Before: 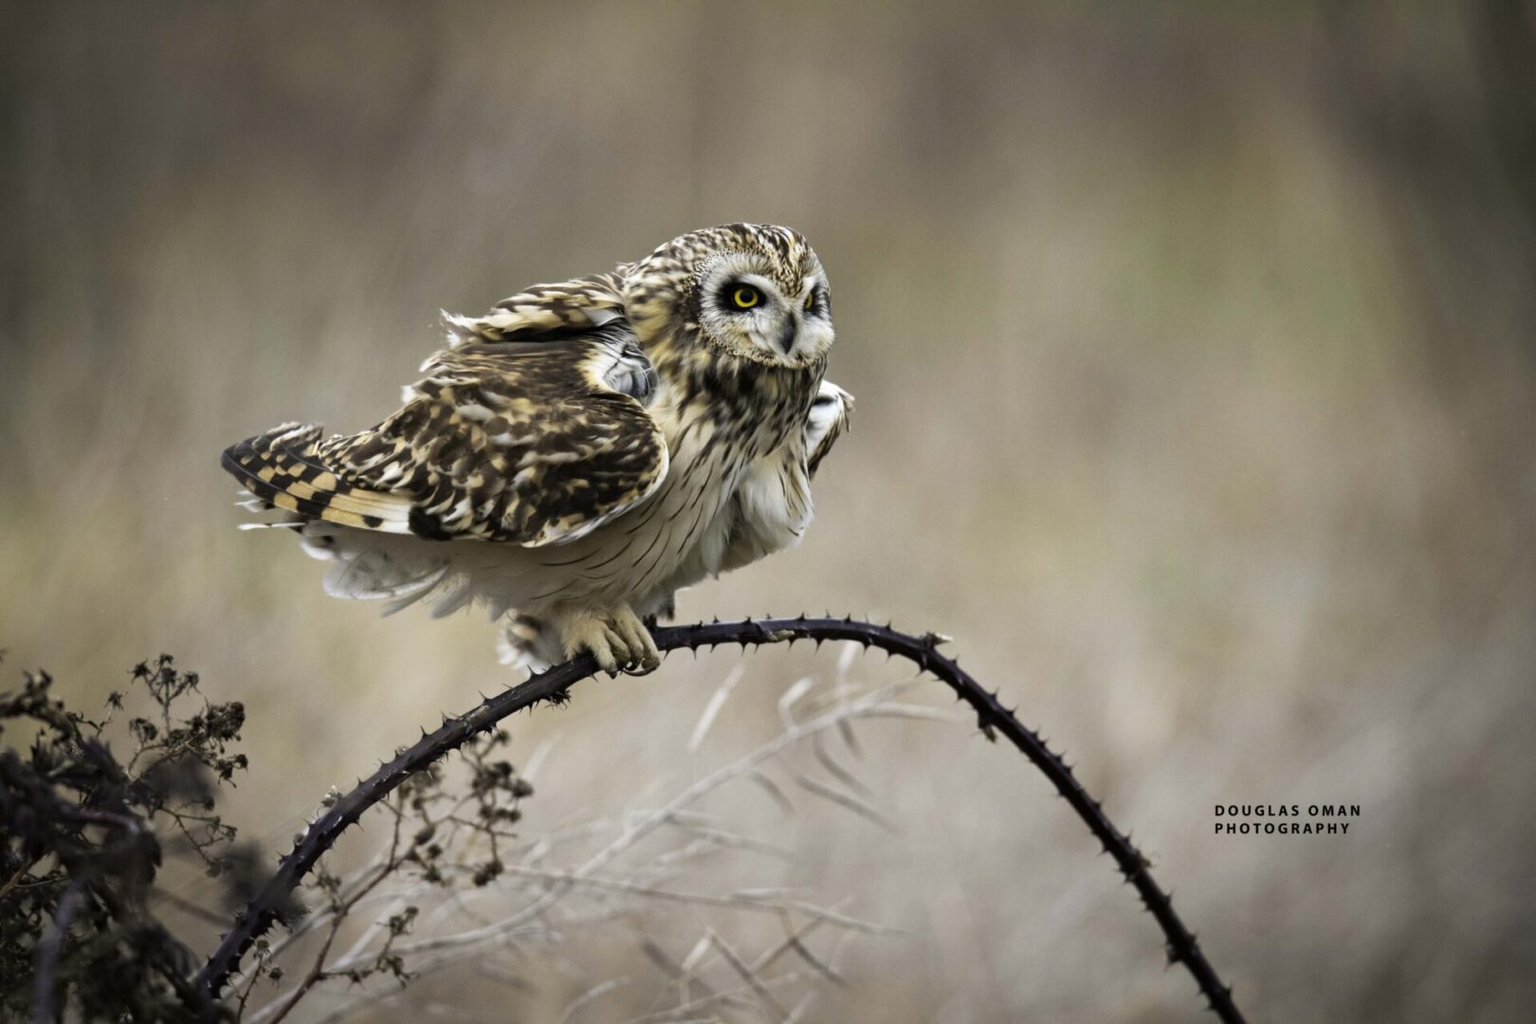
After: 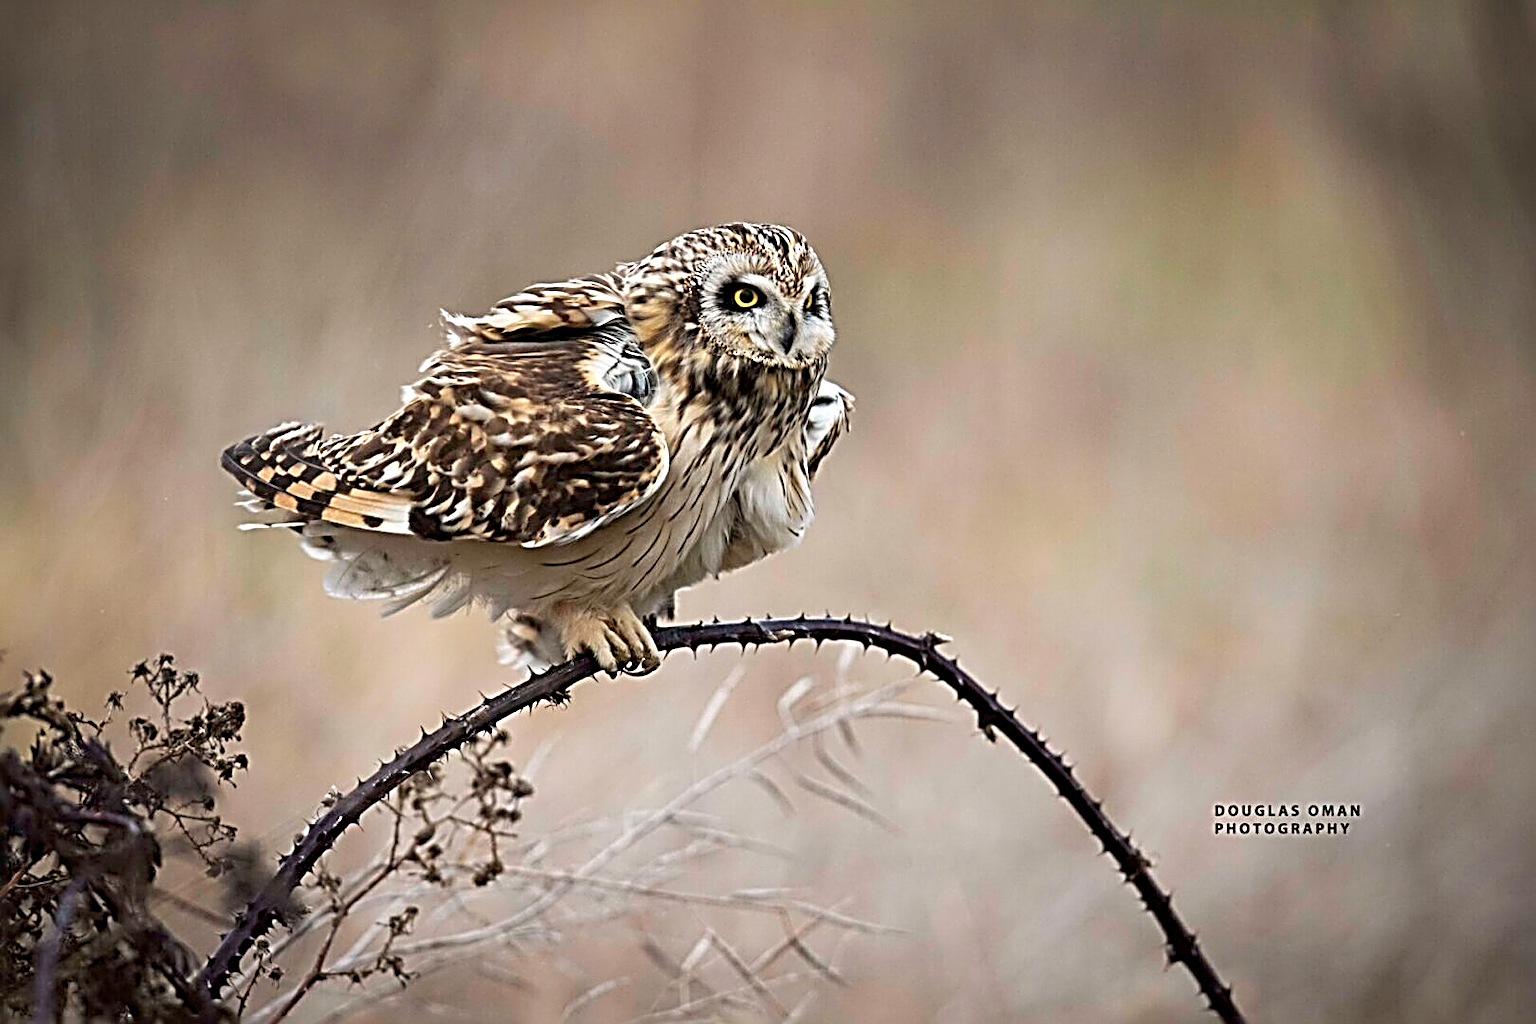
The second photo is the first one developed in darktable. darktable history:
sharpen: radius 3.158, amount 1.731
